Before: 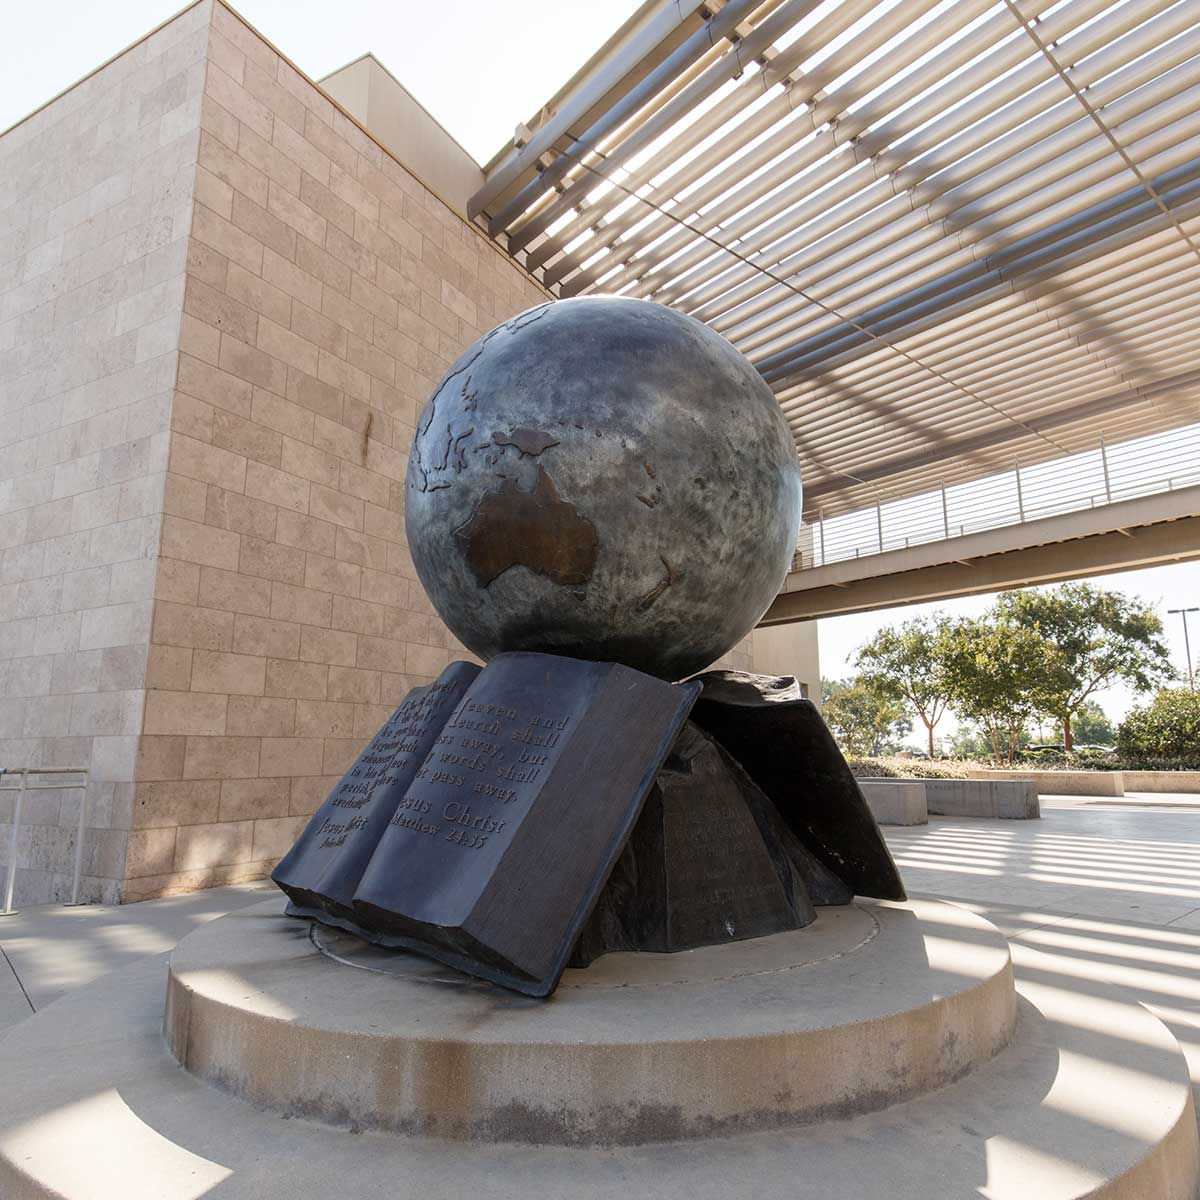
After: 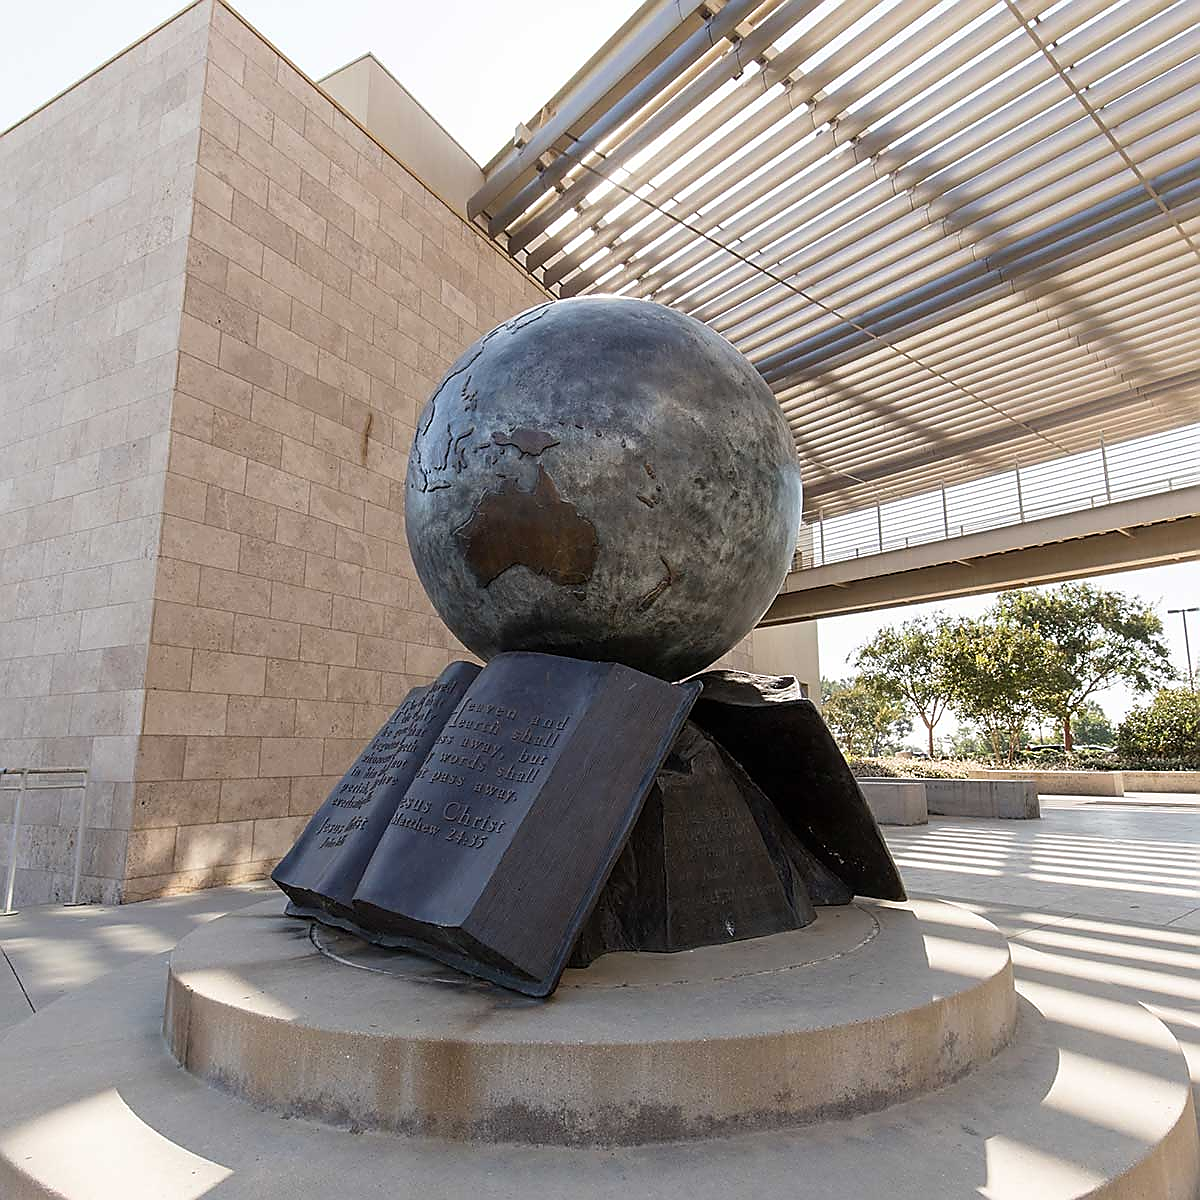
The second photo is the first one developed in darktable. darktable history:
sharpen: radius 1.386, amount 1.258, threshold 0.799
